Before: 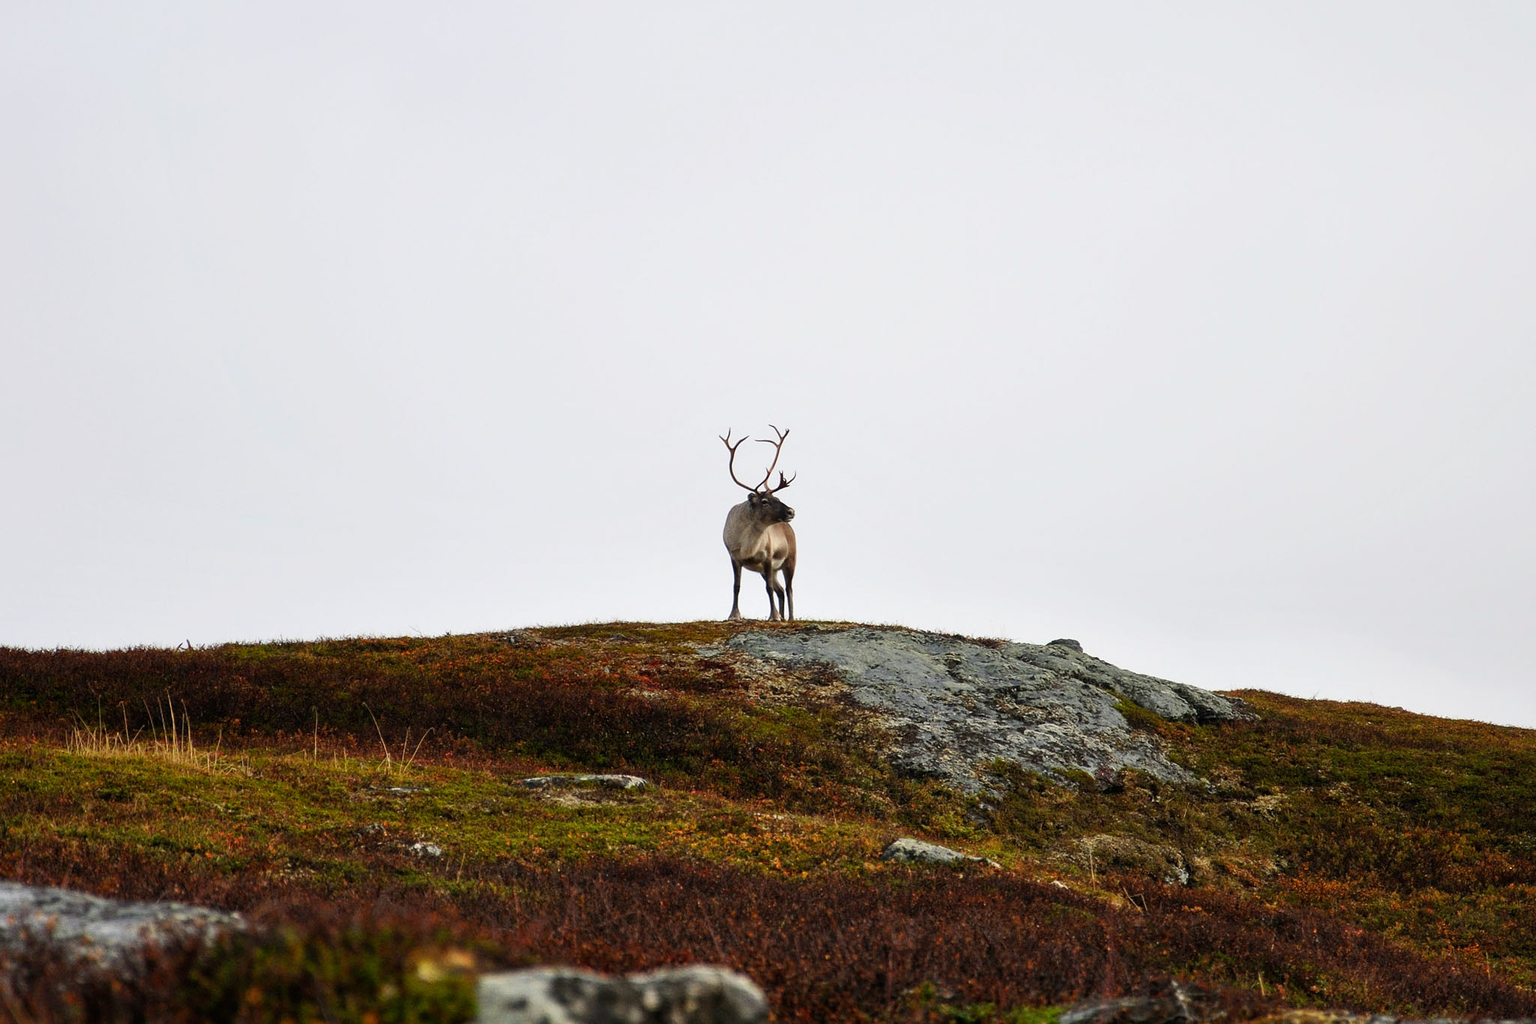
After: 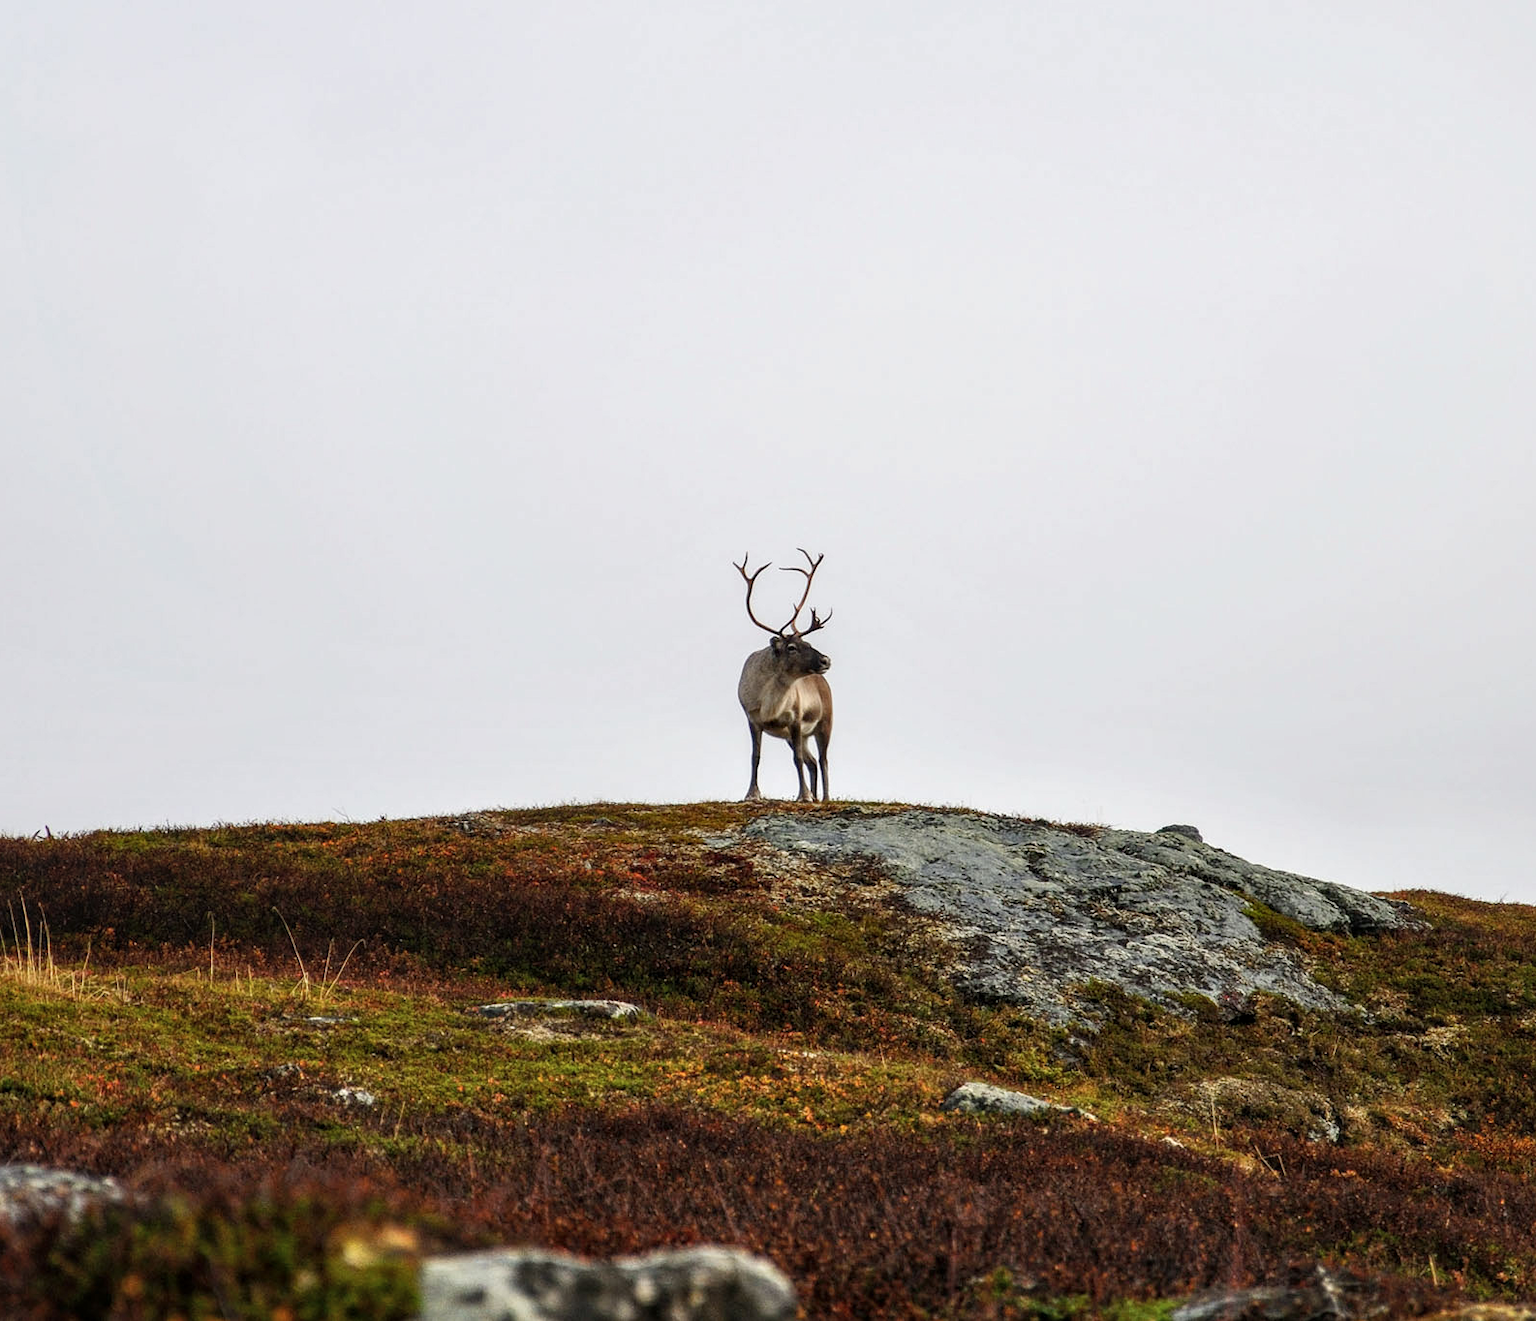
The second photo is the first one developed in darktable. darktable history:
local contrast: detail 130%
crop: left 9.88%, right 12.664%
